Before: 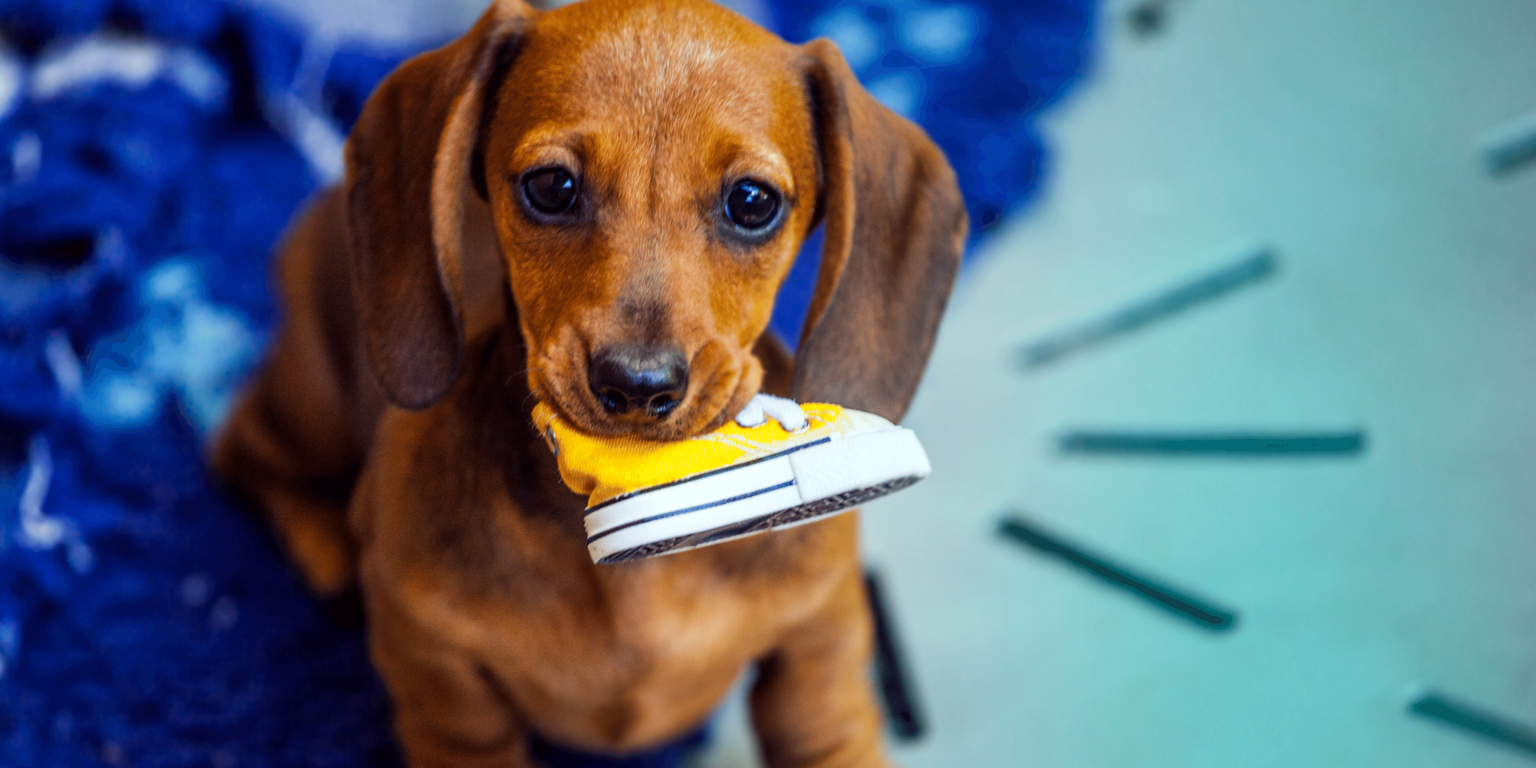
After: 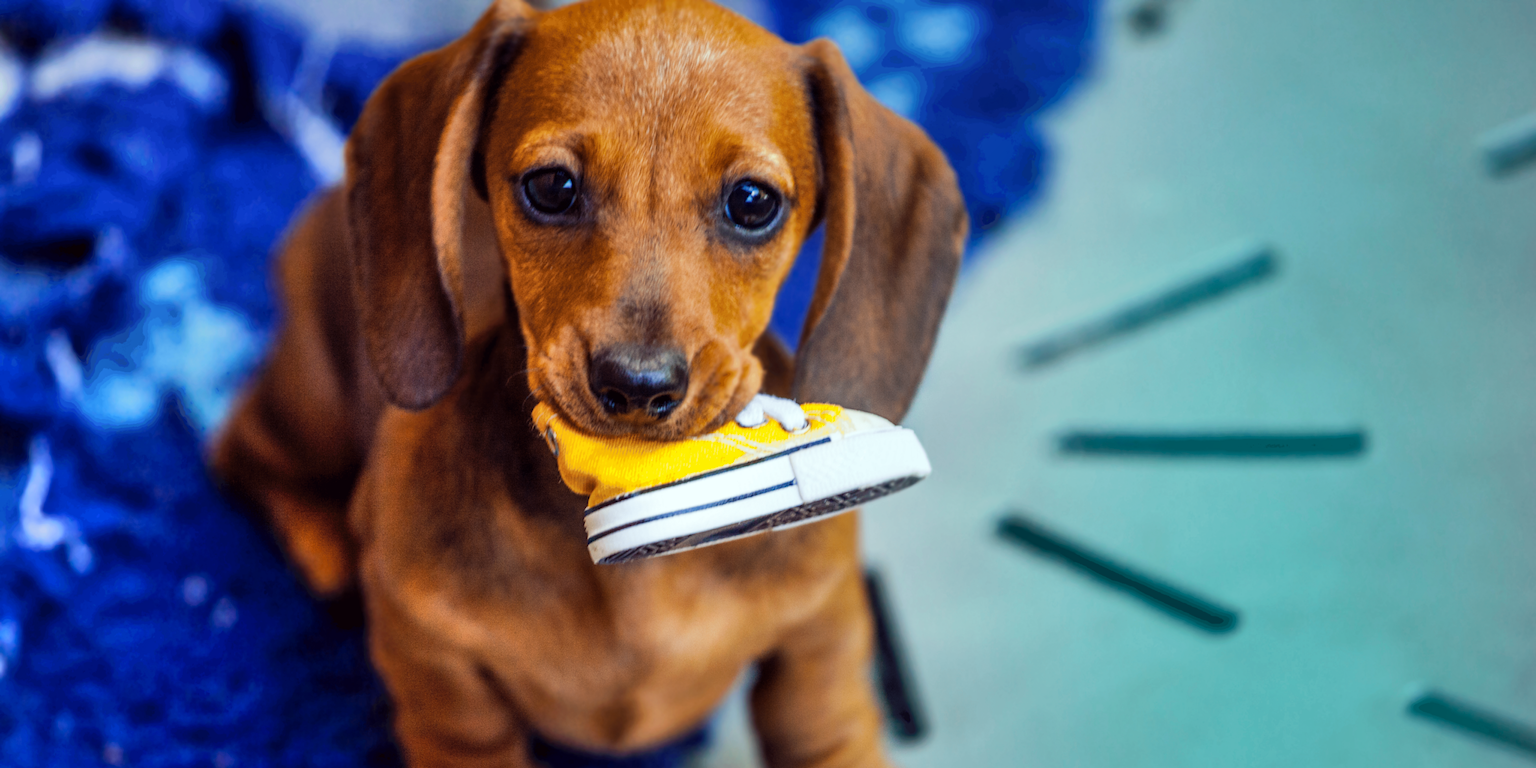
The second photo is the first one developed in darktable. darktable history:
shadows and highlights: radius 132.7, soften with gaussian
